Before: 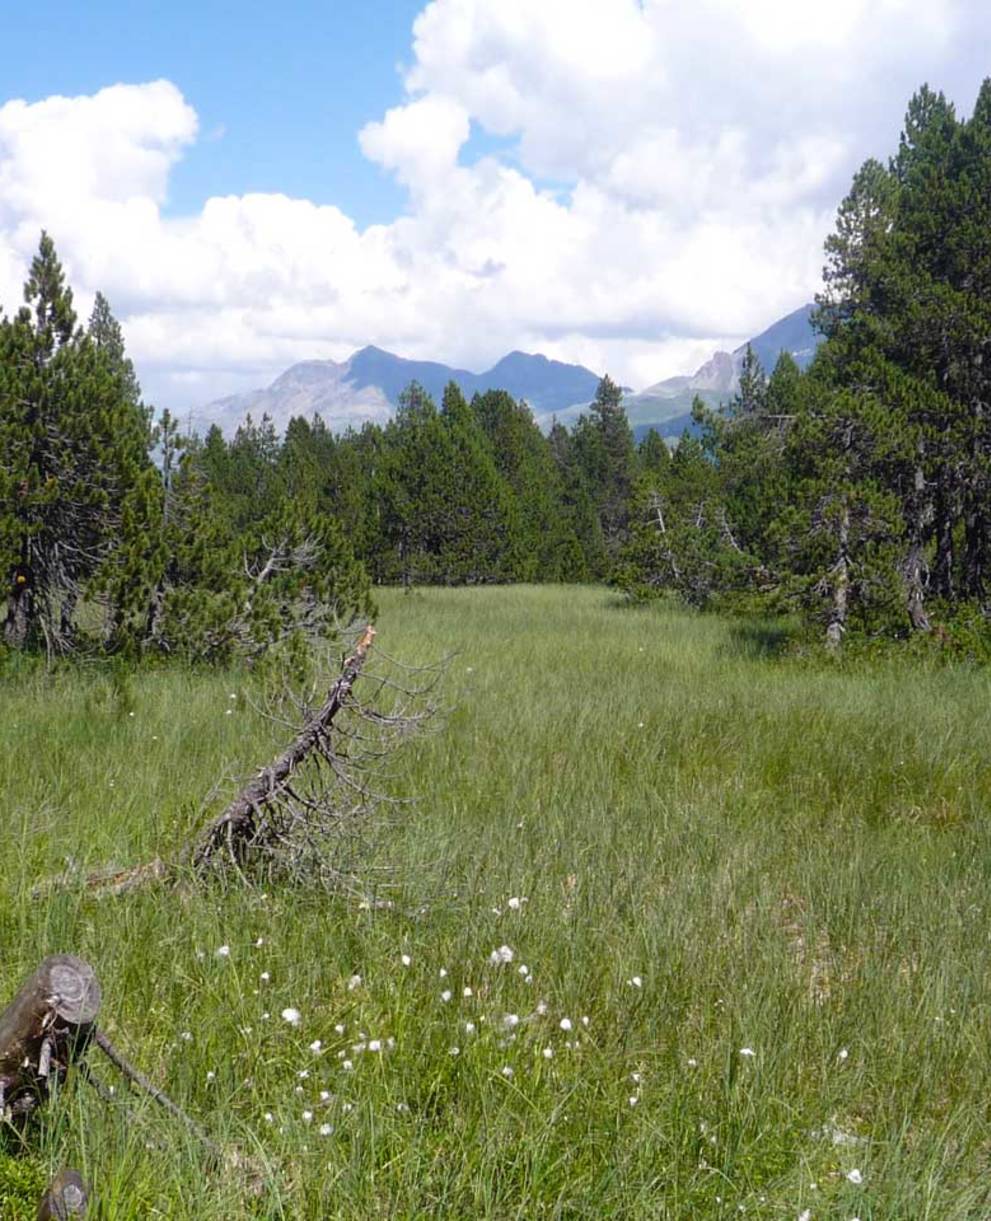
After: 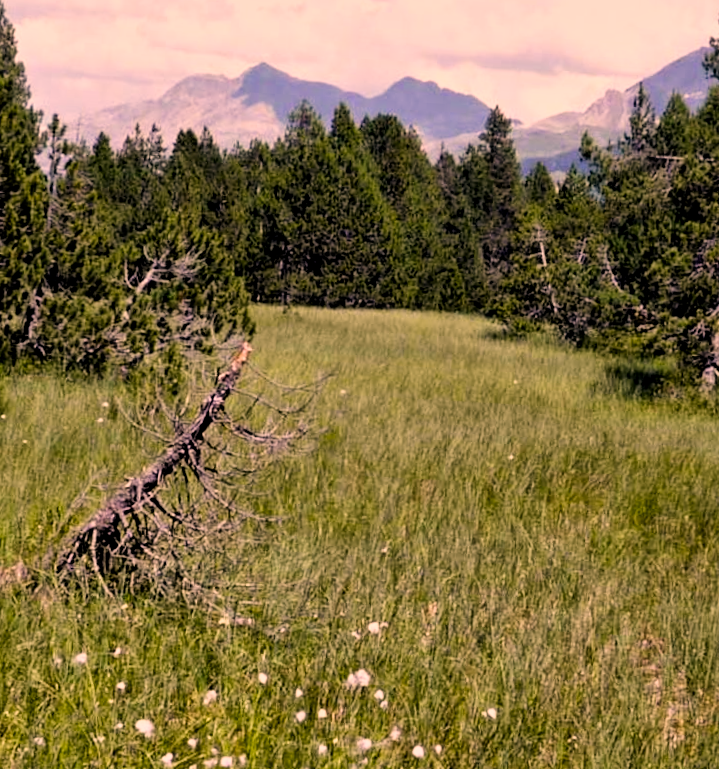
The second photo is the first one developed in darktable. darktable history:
local contrast: mode bilateral grid, contrast 20, coarseness 50, detail 120%, midtone range 0.2
color correction: highlights a* 21.16, highlights b* 19.61
crop and rotate: angle -3.37°, left 9.79%, top 20.73%, right 12.42%, bottom 11.82%
filmic rgb: black relative exposure -5 EV, white relative exposure 3.5 EV, hardness 3.19, contrast 1.2, highlights saturation mix -50%
contrast equalizer: octaves 7, y [[0.528, 0.548, 0.563, 0.562, 0.546, 0.526], [0.55 ×6], [0 ×6], [0 ×6], [0 ×6]]
